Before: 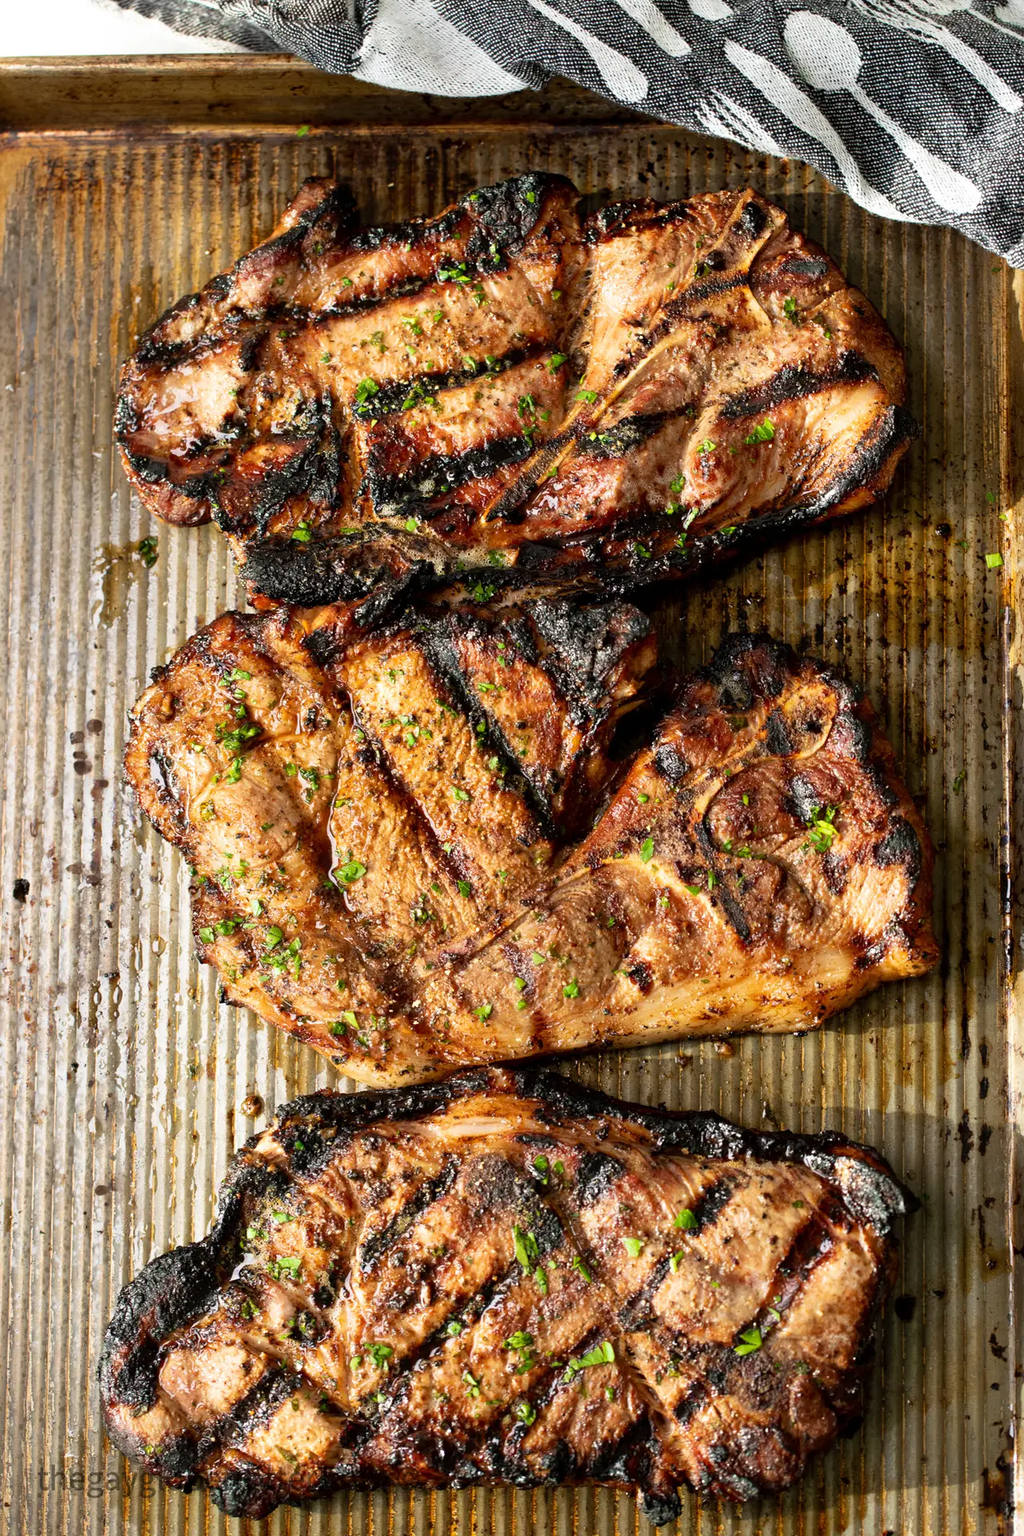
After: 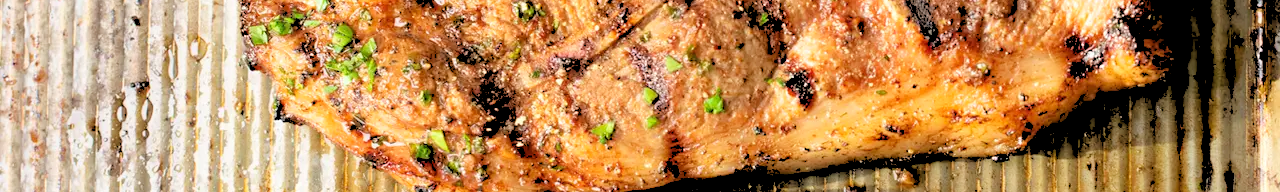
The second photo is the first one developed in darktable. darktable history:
rgb levels: levels [[0.027, 0.429, 0.996], [0, 0.5, 1], [0, 0.5, 1]]
crop and rotate: top 59.084%, bottom 30.916%
